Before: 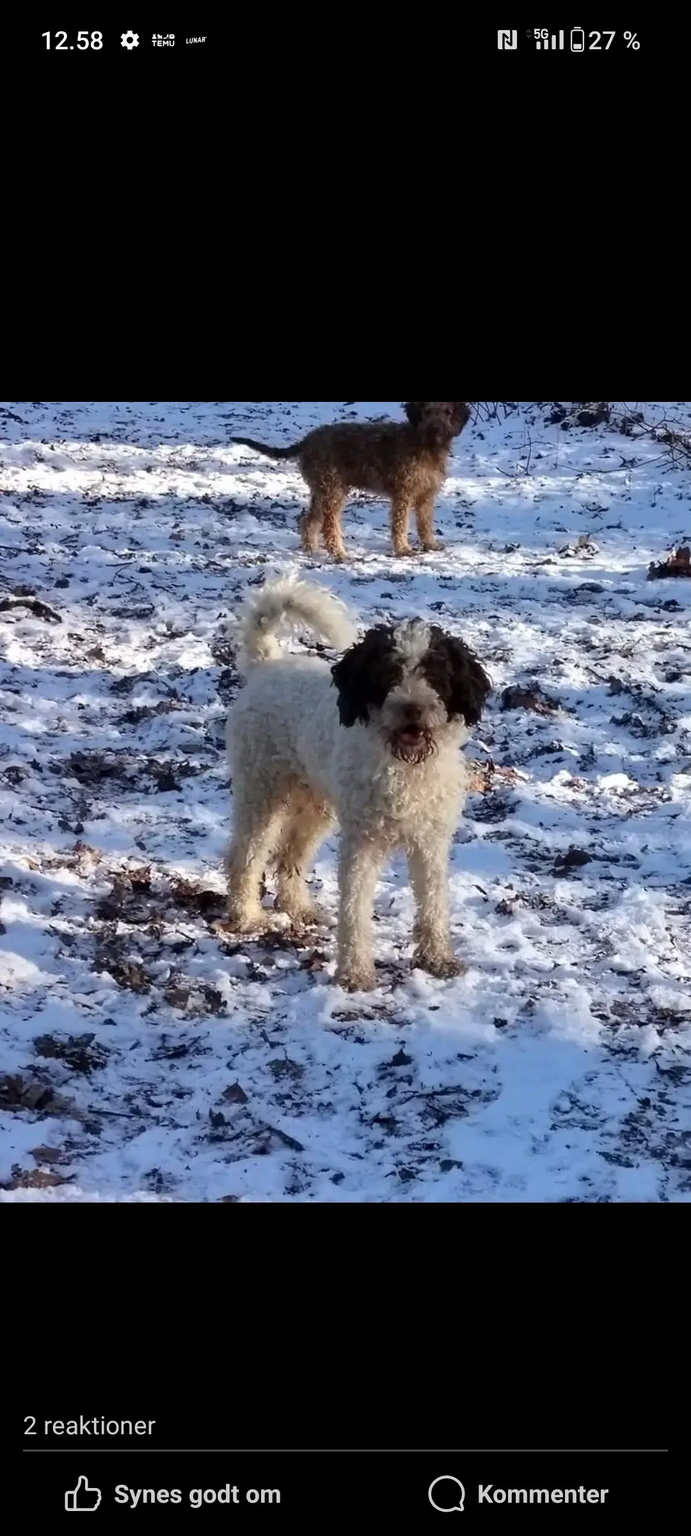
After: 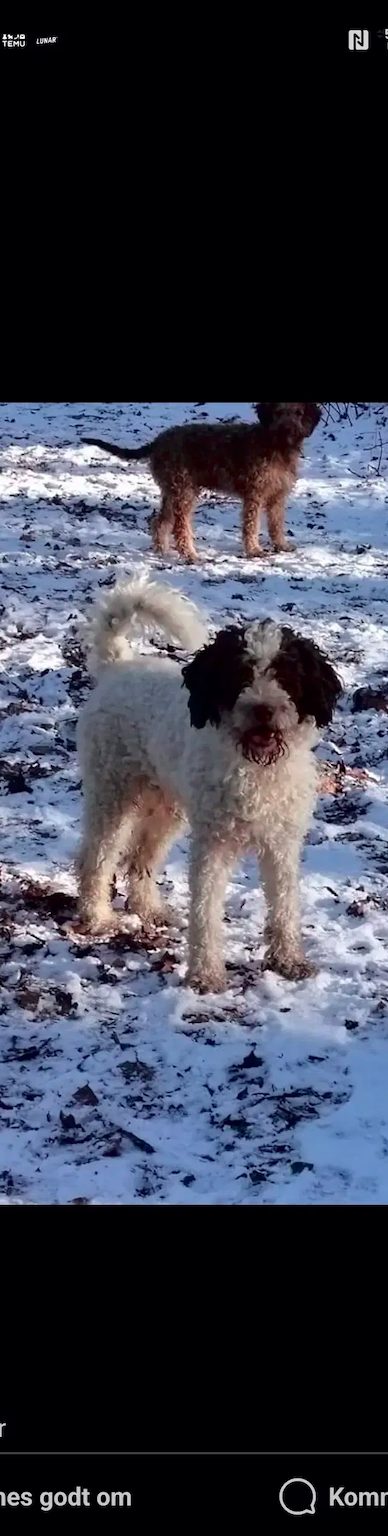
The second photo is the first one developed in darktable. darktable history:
tone curve: curves: ch0 [(0, 0) (0.106, 0.041) (0.256, 0.197) (0.37, 0.336) (0.513, 0.481) (0.667, 0.629) (1, 1)]; ch1 [(0, 0) (0.502, 0.505) (0.553, 0.577) (1, 1)]; ch2 [(0, 0) (0.5, 0.495) (0.56, 0.544) (1, 1)], color space Lab, independent channels, preserve colors none
crop: left 21.674%, right 22.086%
